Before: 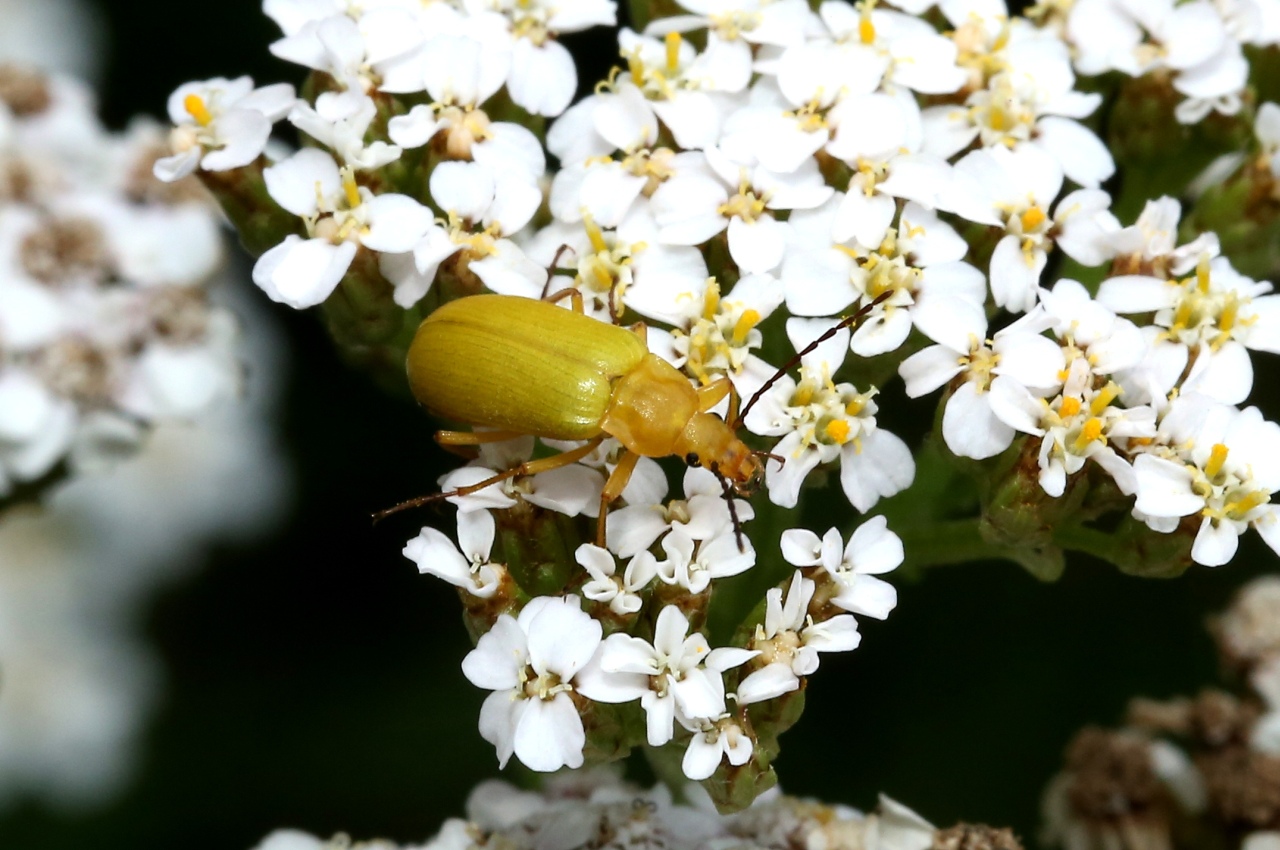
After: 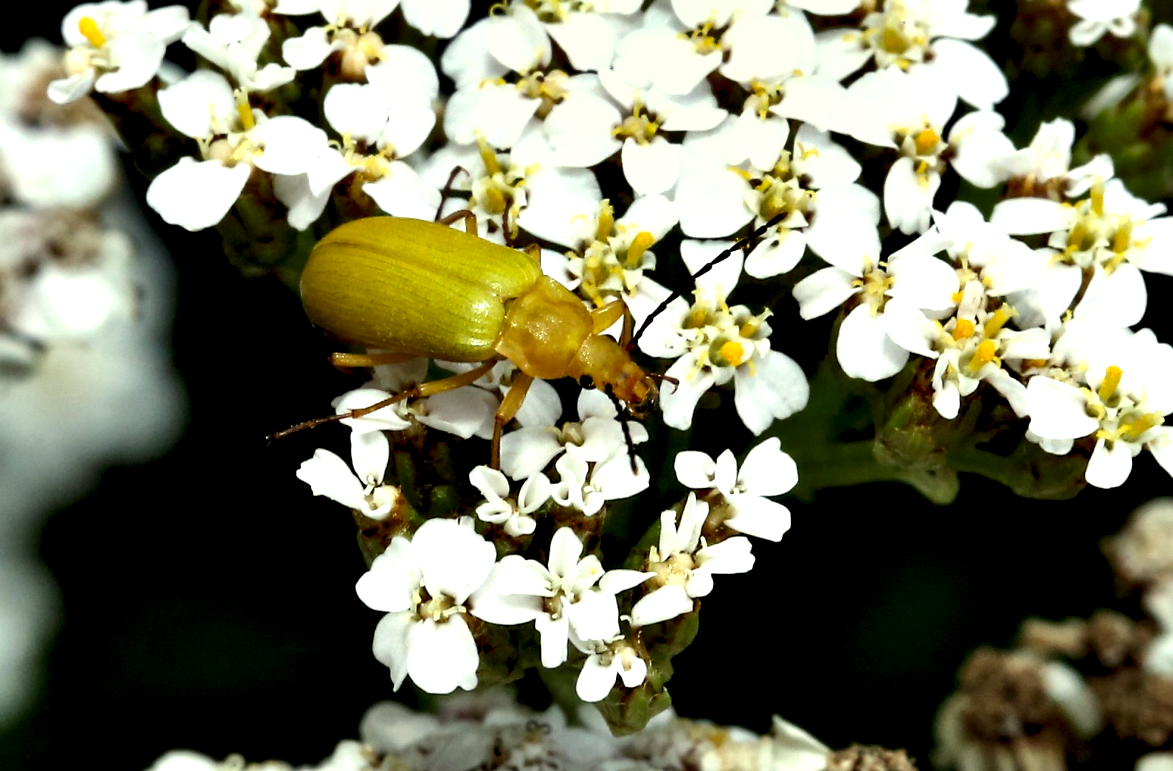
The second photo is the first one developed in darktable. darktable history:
crop and rotate: left 8.296%, top 9.186%
color correction: highlights a* -5.91, highlights b* 10.73
contrast brightness saturation: saturation -0.067
shadows and highlights: low approximation 0.01, soften with gaussian
contrast equalizer: octaves 7, y [[0.6 ×6], [0.55 ×6], [0 ×6], [0 ×6], [0 ×6]]
